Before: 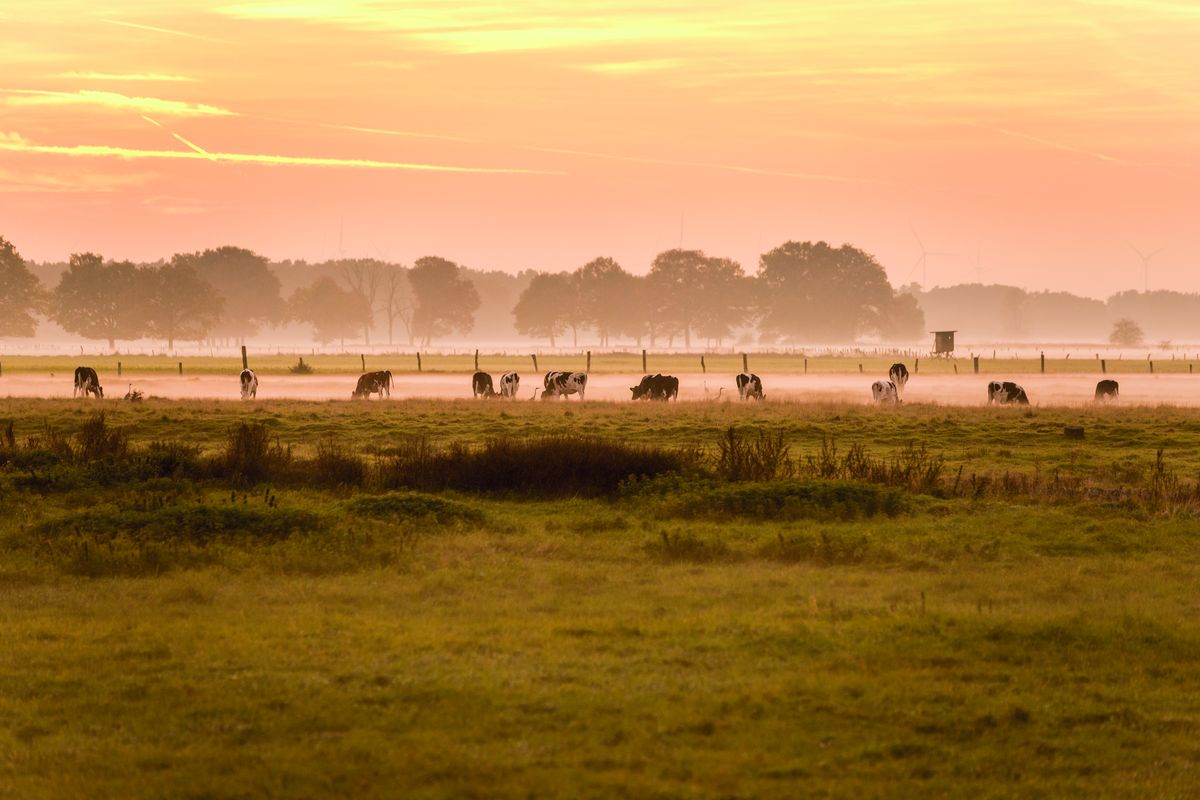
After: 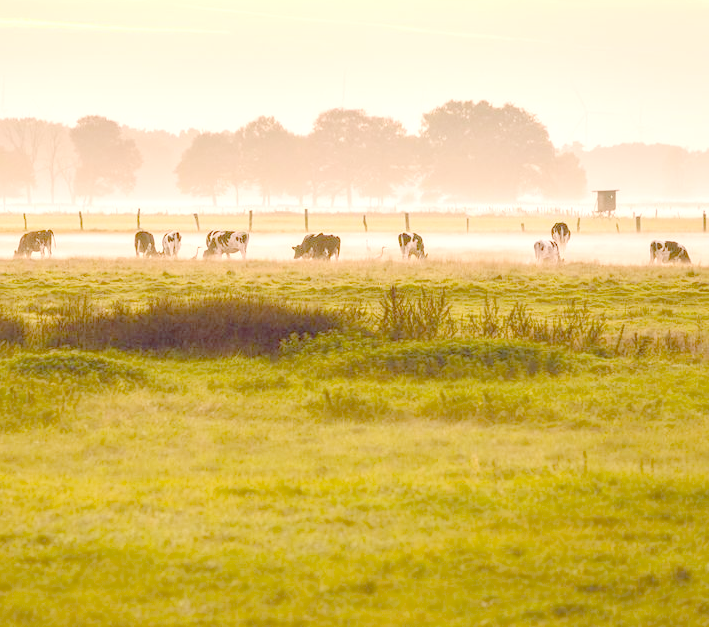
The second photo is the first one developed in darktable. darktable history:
tone equalizer: -8 EV -0.426 EV, -7 EV -0.409 EV, -6 EV -0.331 EV, -5 EV -0.226 EV, -3 EV 0.254 EV, -2 EV 0.323 EV, -1 EV 0.392 EV, +0 EV 0.395 EV, smoothing 1
crop and rotate: left 28.232%, top 17.635%, right 12.657%, bottom 3.891%
